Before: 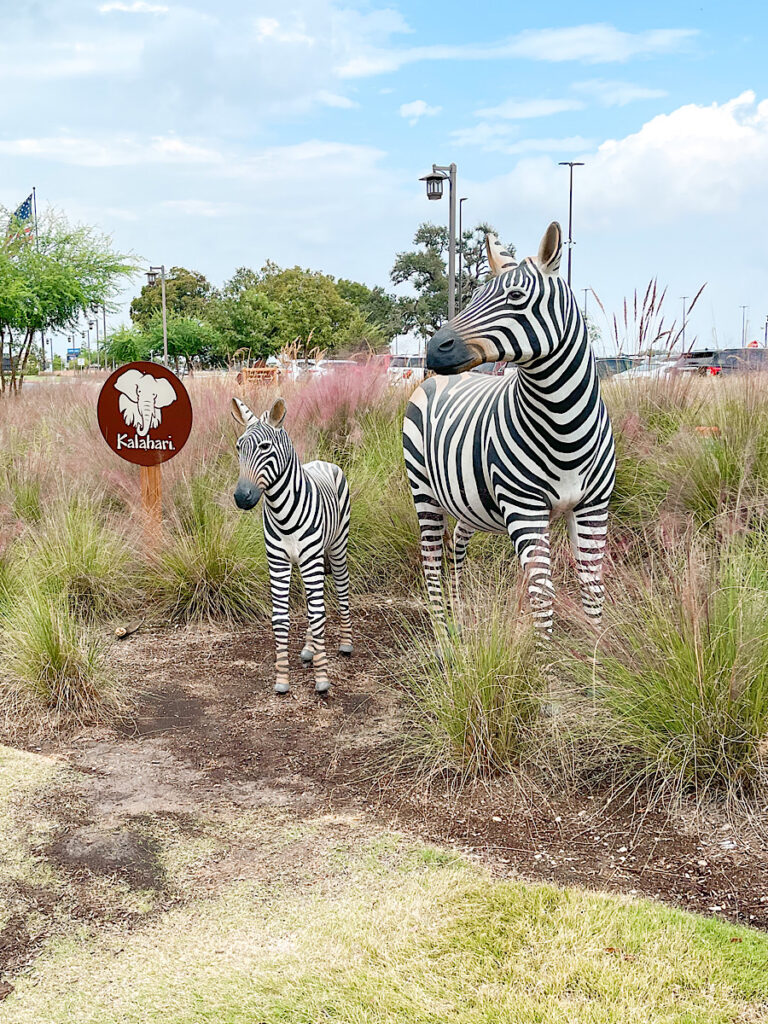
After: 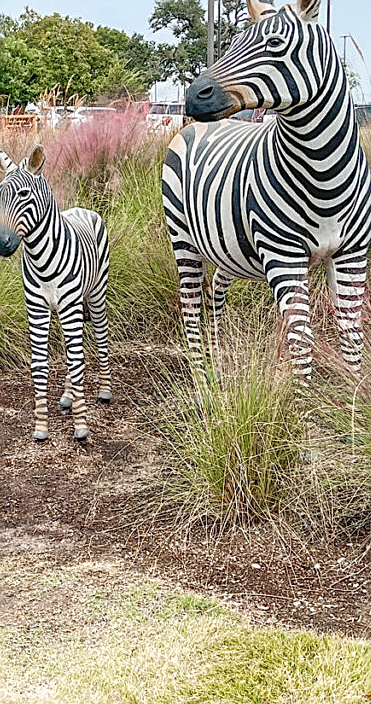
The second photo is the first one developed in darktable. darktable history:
local contrast: on, module defaults
crop: left 31.397%, top 24.738%, right 20.264%, bottom 6.483%
sharpen: on, module defaults
